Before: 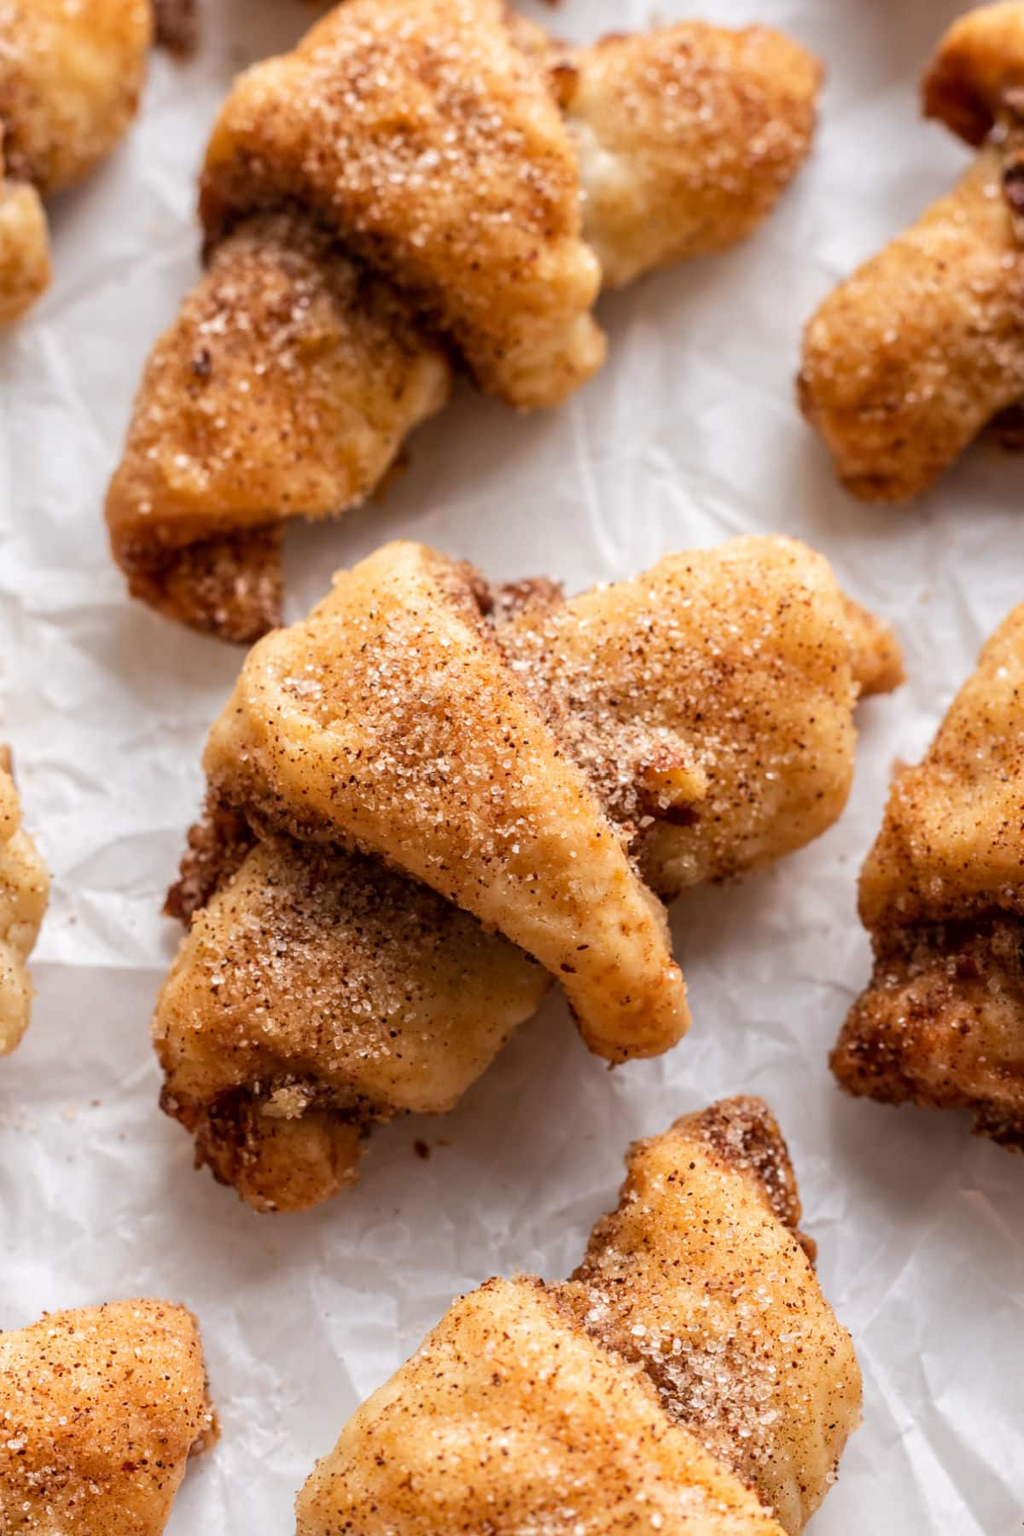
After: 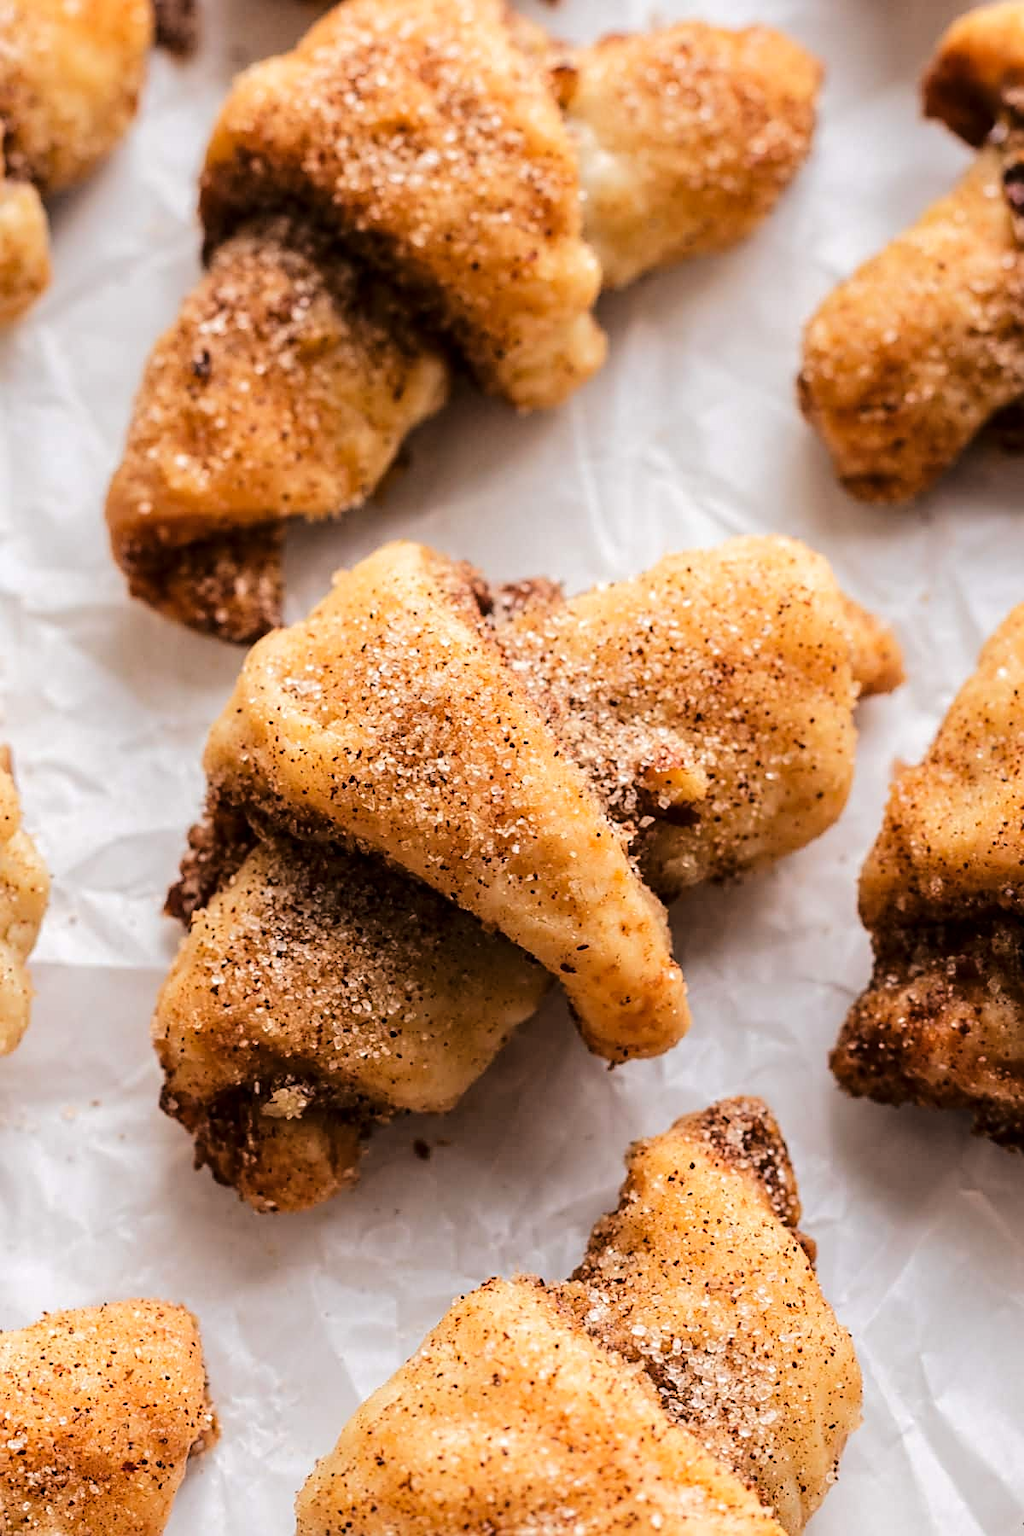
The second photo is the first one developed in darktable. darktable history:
sharpen: on, module defaults
tone curve: curves: ch0 [(0.003, 0) (0.066, 0.031) (0.16, 0.089) (0.269, 0.218) (0.395, 0.408) (0.517, 0.56) (0.684, 0.734) (0.791, 0.814) (1, 1)]; ch1 [(0, 0) (0.164, 0.115) (0.337, 0.332) (0.39, 0.398) (0.464, 0.461) (0.501, 0.5) (0.507, 0.5) (0.534, 0.532) (0.577, 0.59) (0.652, 0.681) (0.733, 0.764) (0.819, 0.823) (1, 1)]; ch2 [(0, 0) (0.337, 0.382) (0.464, 0.476) (0.501, 0.5) (0.527, 0.54) (0.551, 0.565) (0.628, 0.632) (0.689, 0.686) (1, 1)], color space Lab, linked channels, preserve colors none
